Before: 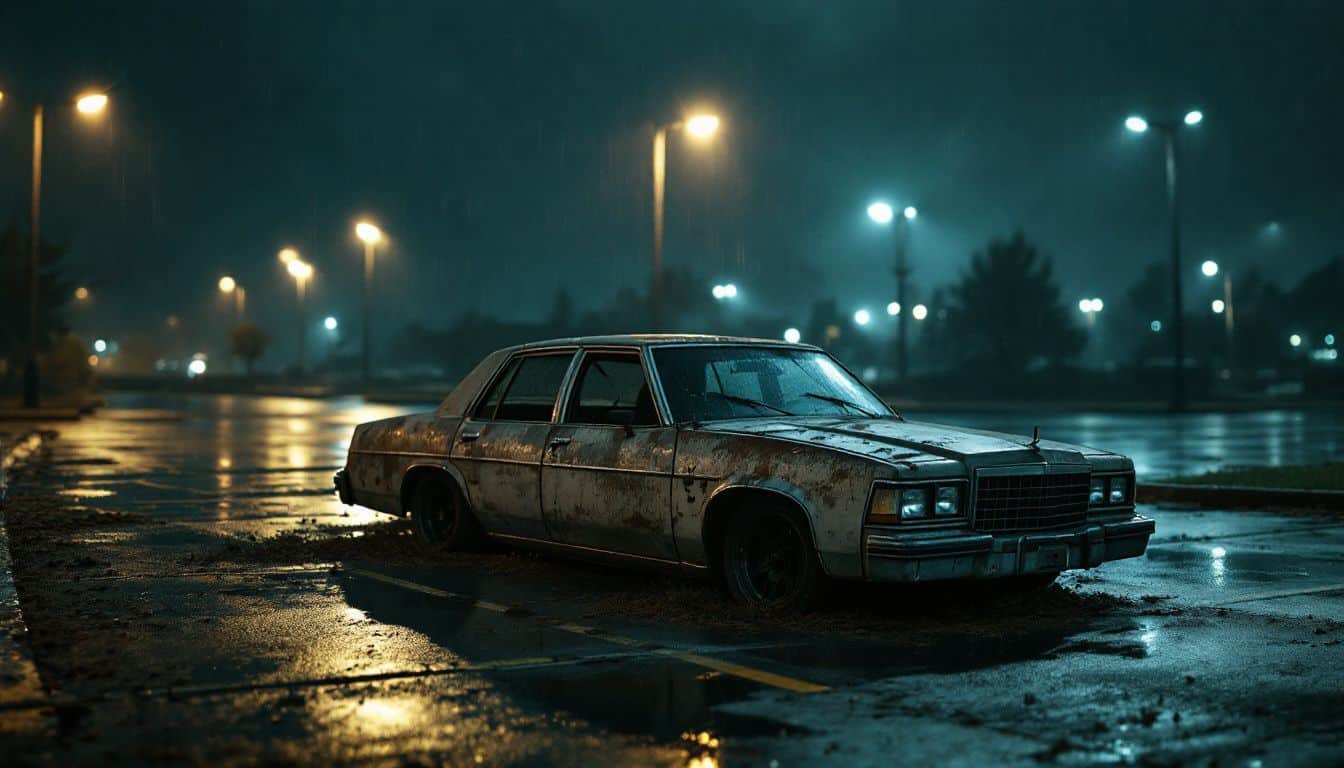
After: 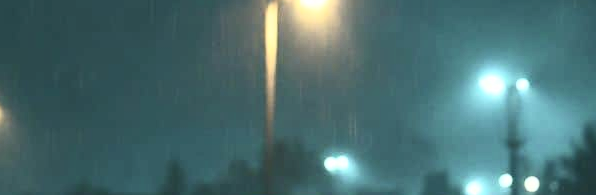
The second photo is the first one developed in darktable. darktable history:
crop: left 28.939%, top 16.796%, right 26.653%, bottom 57.809%
contrast brightness saturation: contrast 0.393, brightness 0.534
